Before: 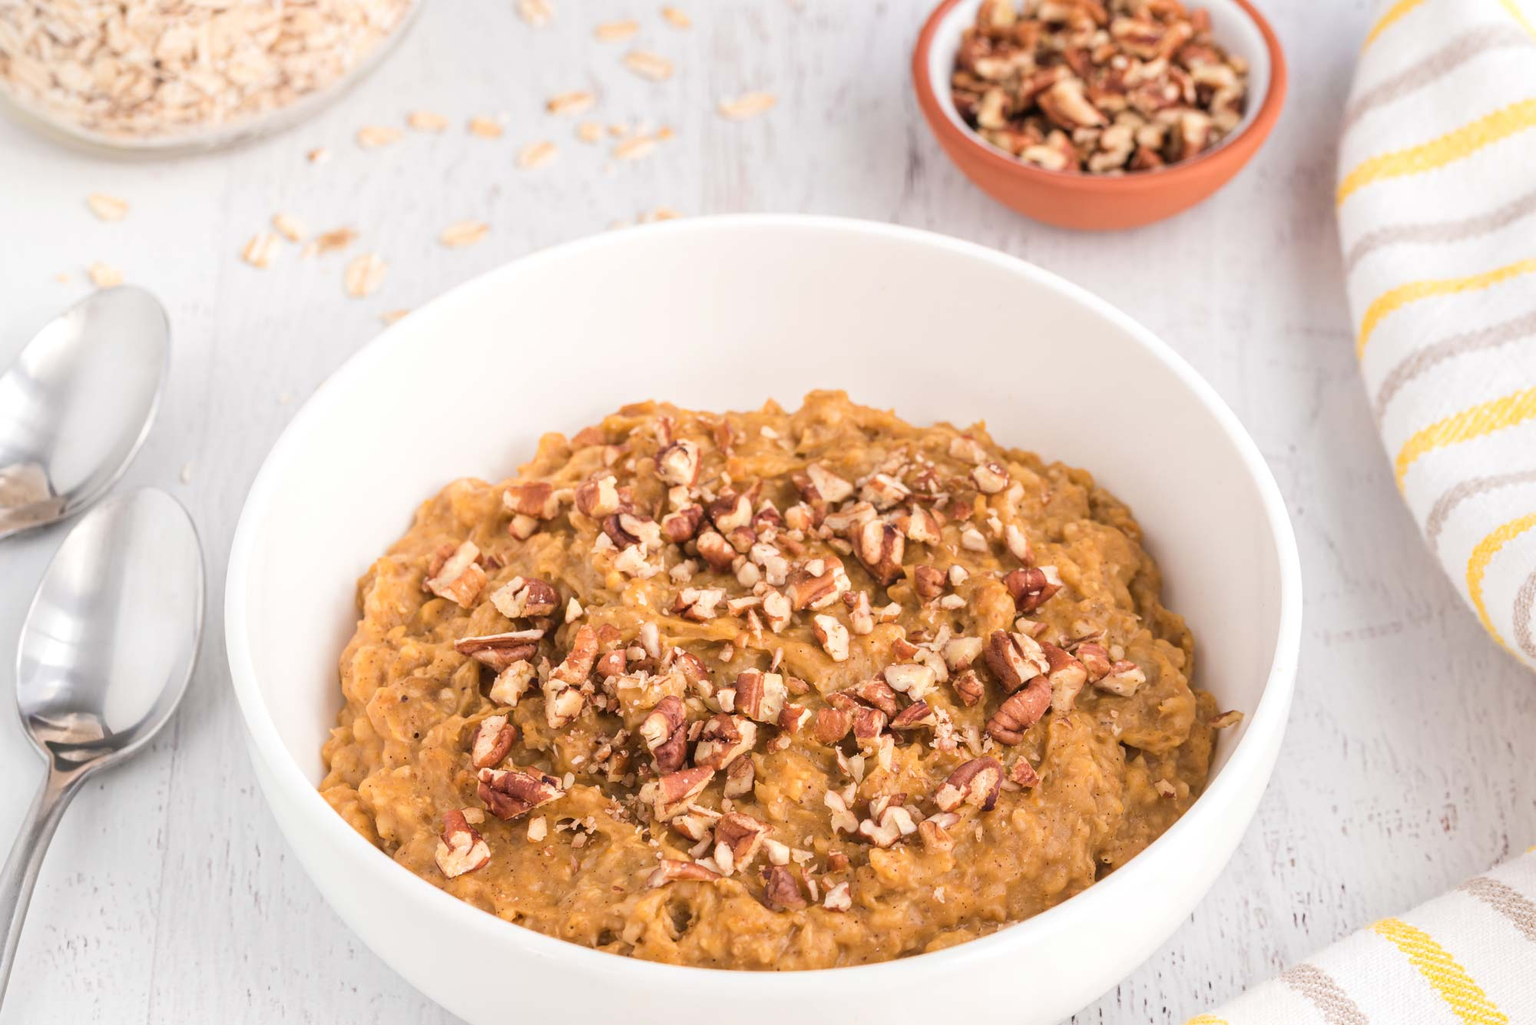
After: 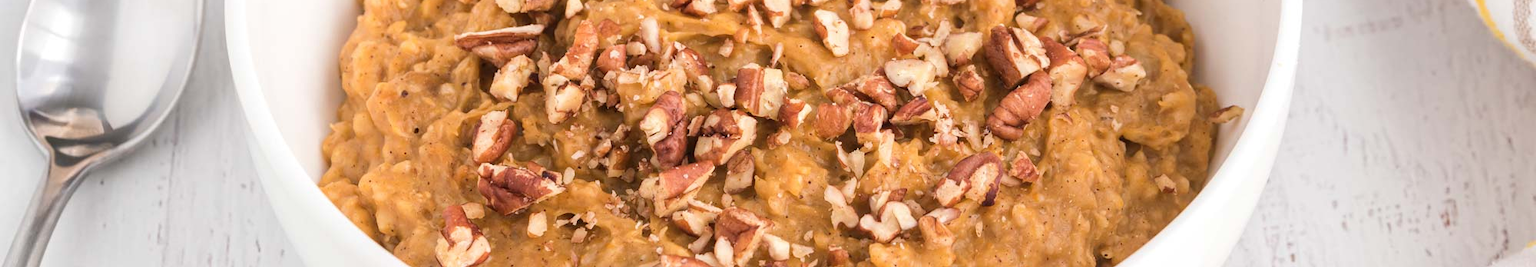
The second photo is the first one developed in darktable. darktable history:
crop and rotate: top 59.07%, bottom 14.803%
